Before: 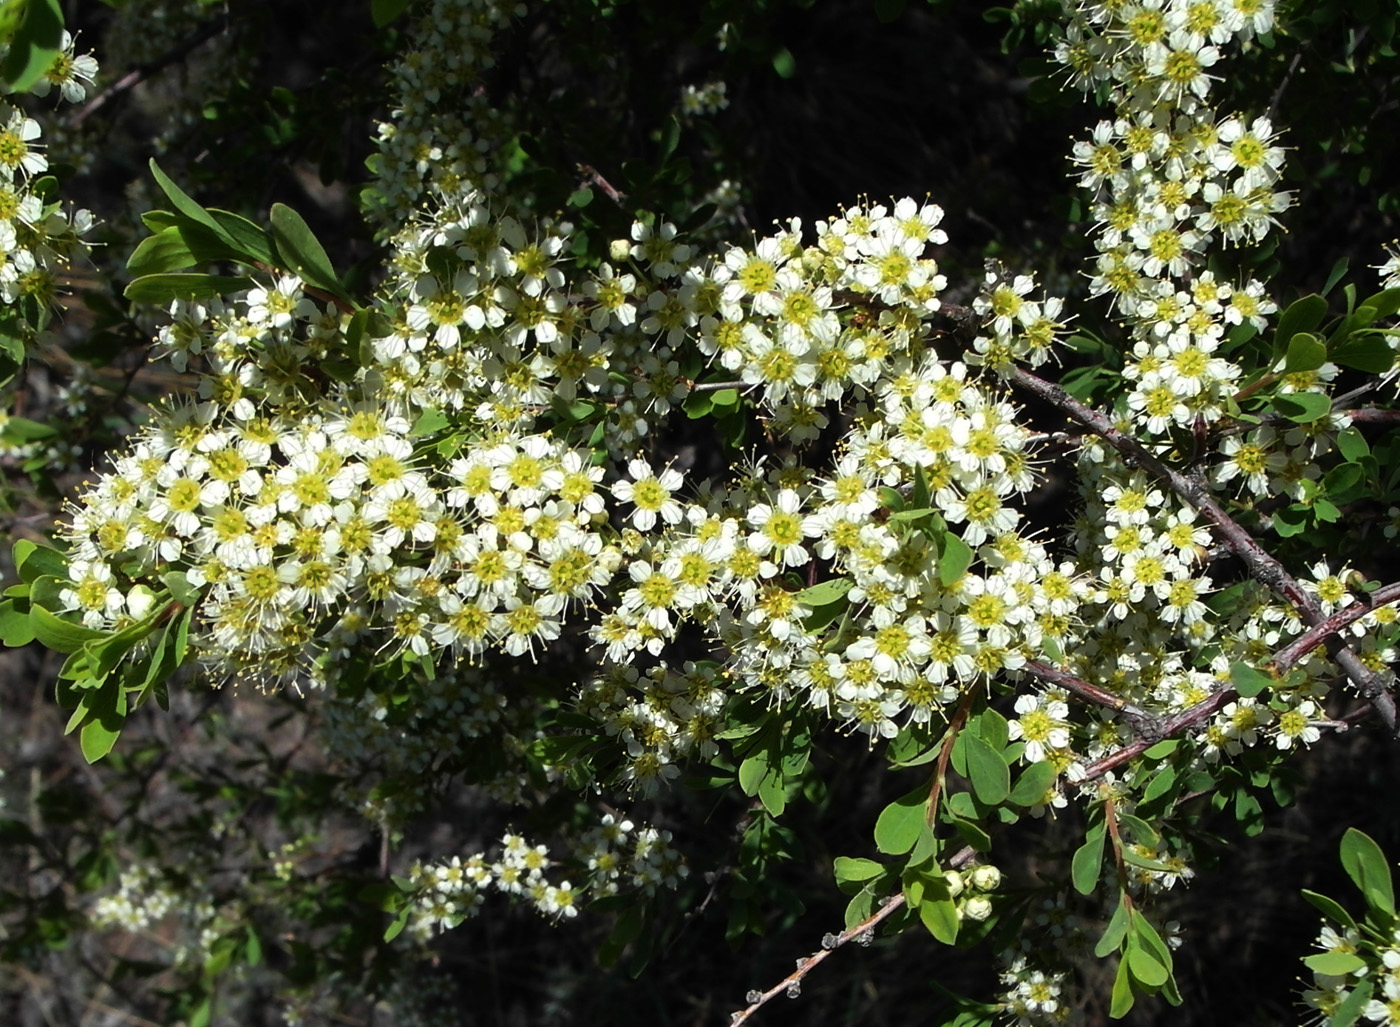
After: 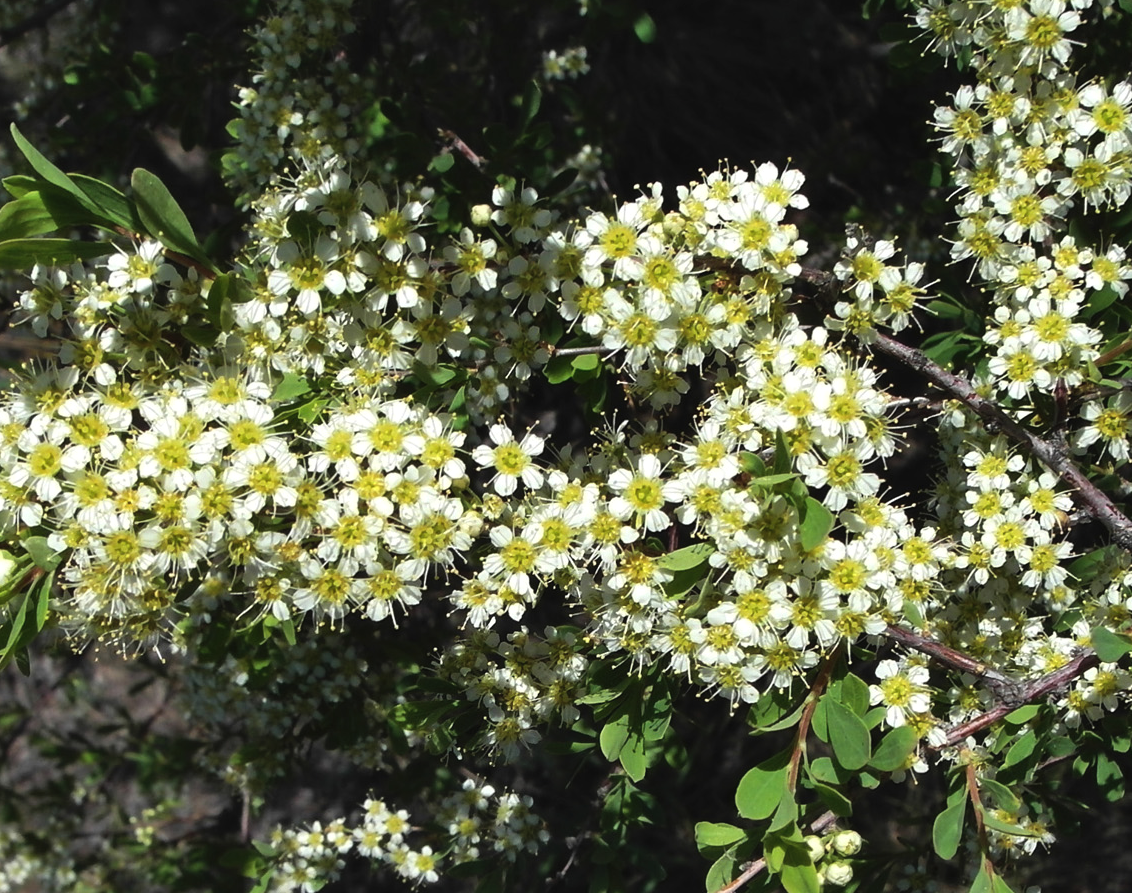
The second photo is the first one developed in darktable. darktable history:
exposure: black level correction -0.003, exposure 0.04 EV, compensate highlight preservation false
shadows and highlights: shadows 37.27, highlights -28.18, soften with gaussian
crop: left 9.929%, top 3.475%, right 9.188%, bottom 9.529%
